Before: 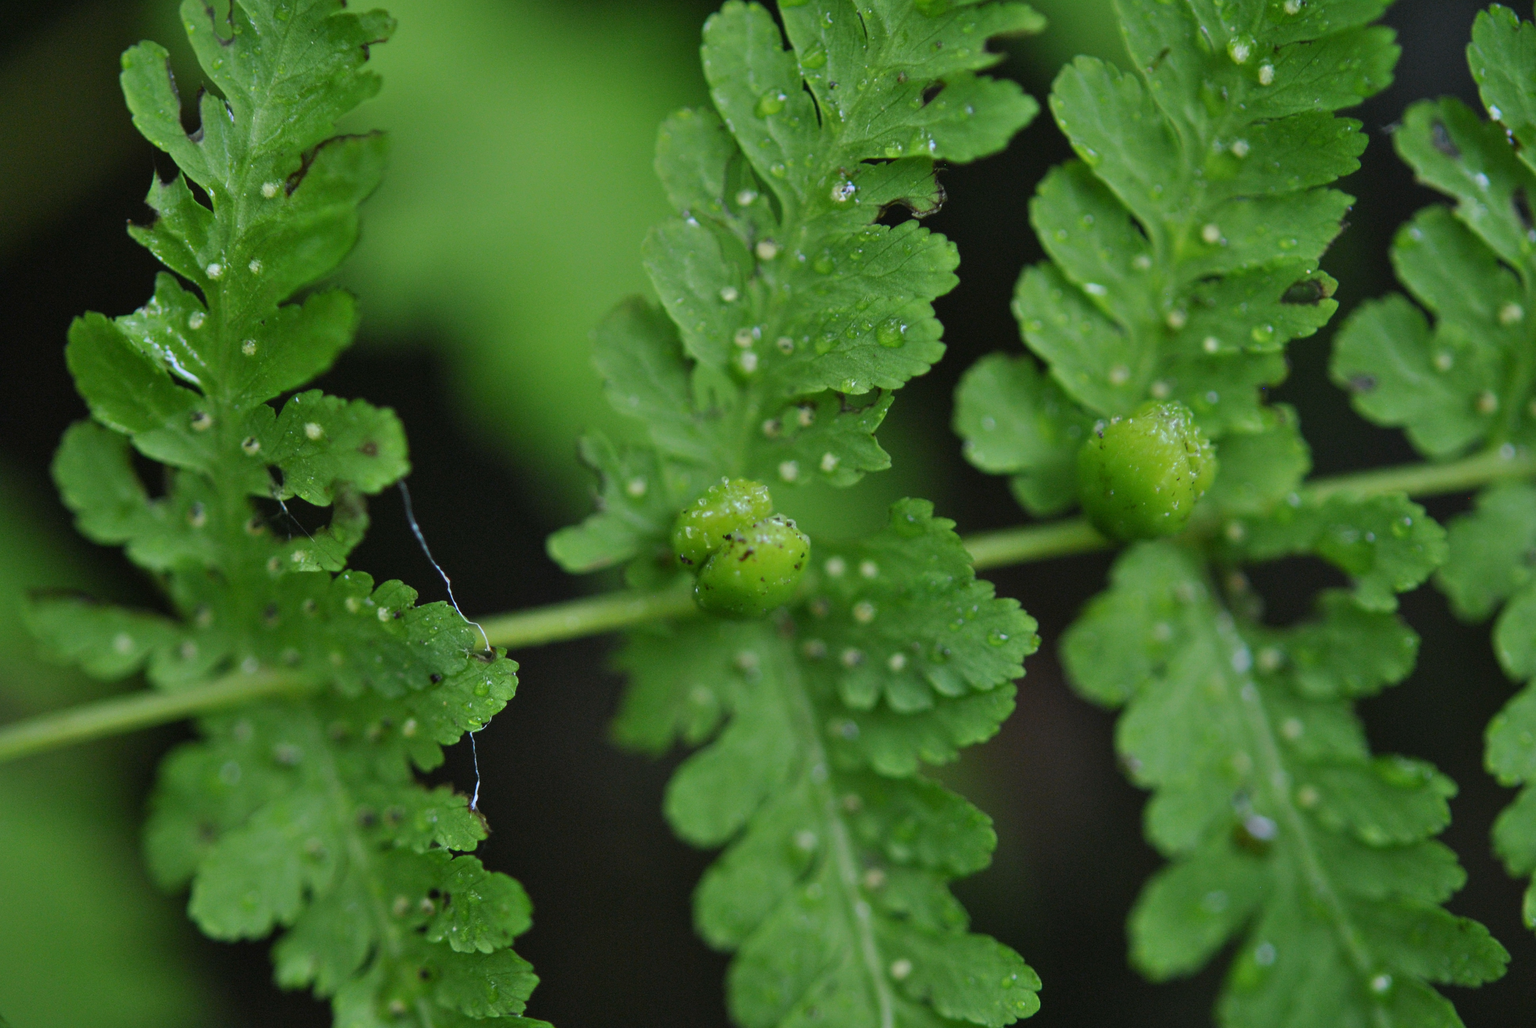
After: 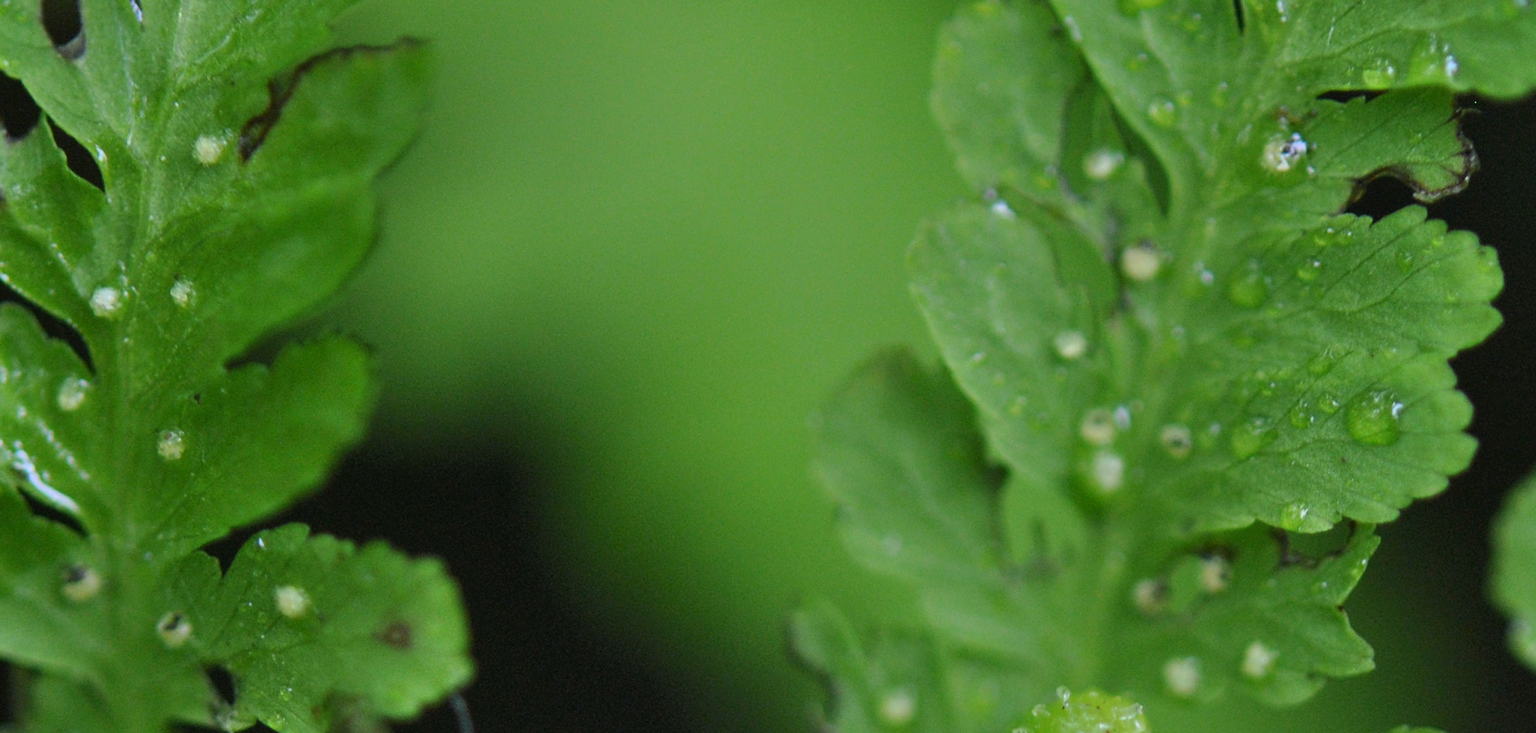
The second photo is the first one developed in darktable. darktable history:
crop: left 10.299%, top 10.734%, right 36.328%, bottom 51.193%
tone equalizer: -7 EV 0.12 EV, edges refinement/feathering 500, mask exposure compensation -1.57 EV, preserve details no
